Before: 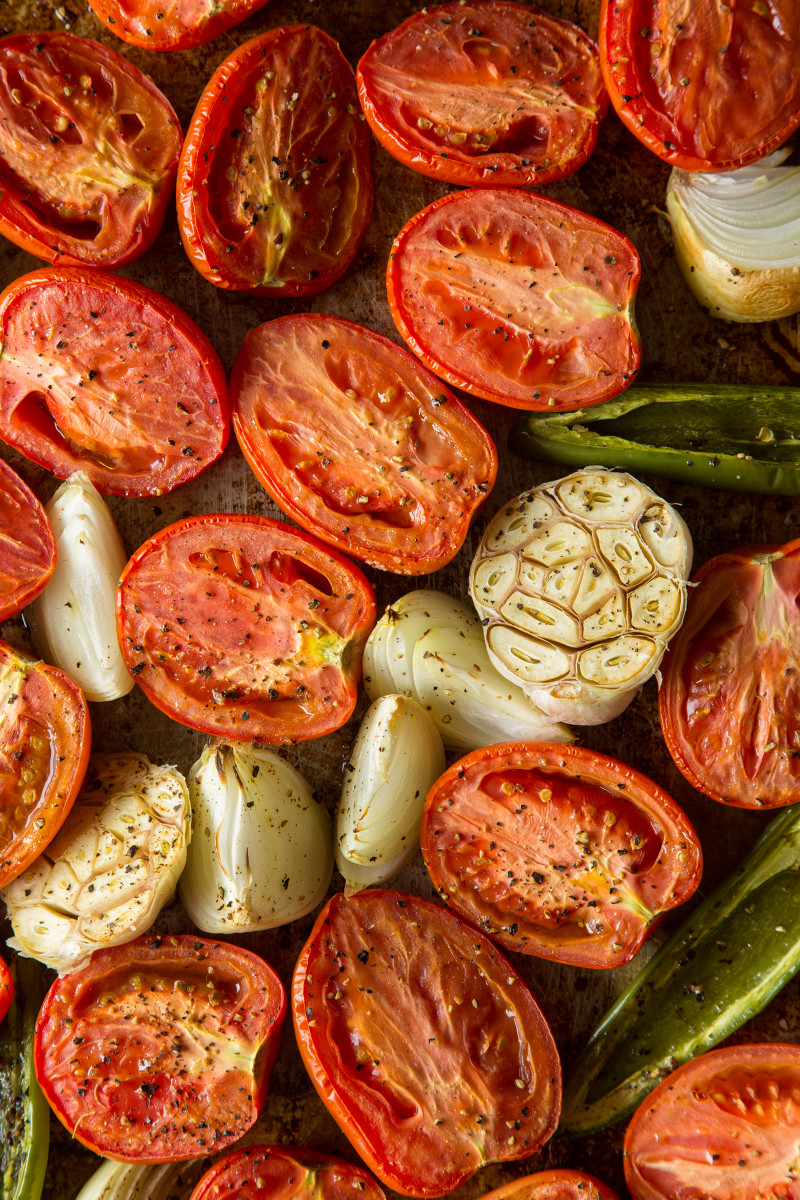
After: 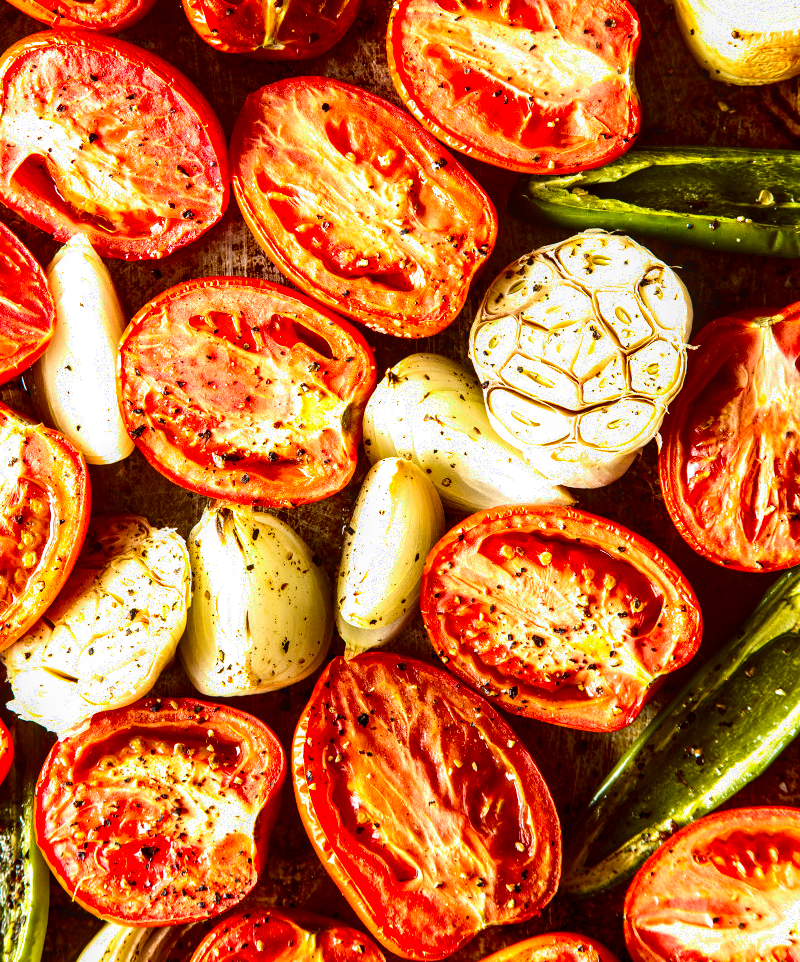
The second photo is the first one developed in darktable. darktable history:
contrast brightness saturation: contrast 0.223, brightness -0.184, saturation 0.236
filmic rgb: middle gray luminance 18.38%, black relative exposure -11.58 EV, white relative exposure 2.59 EV, target black luminance 0%, hardness 8.34, latitude 98.56%, contrast 1.082, shadows ↔ highlights balance 0.389%, add noise in highlights 0.001, preserve chrominance no, color science v4 (2020)
crop and rotate: top 19.761%
local contrast: detail 130%
exposure: black level correction -0.002, exposure 1.351 EV, compensate highlight preservation false
